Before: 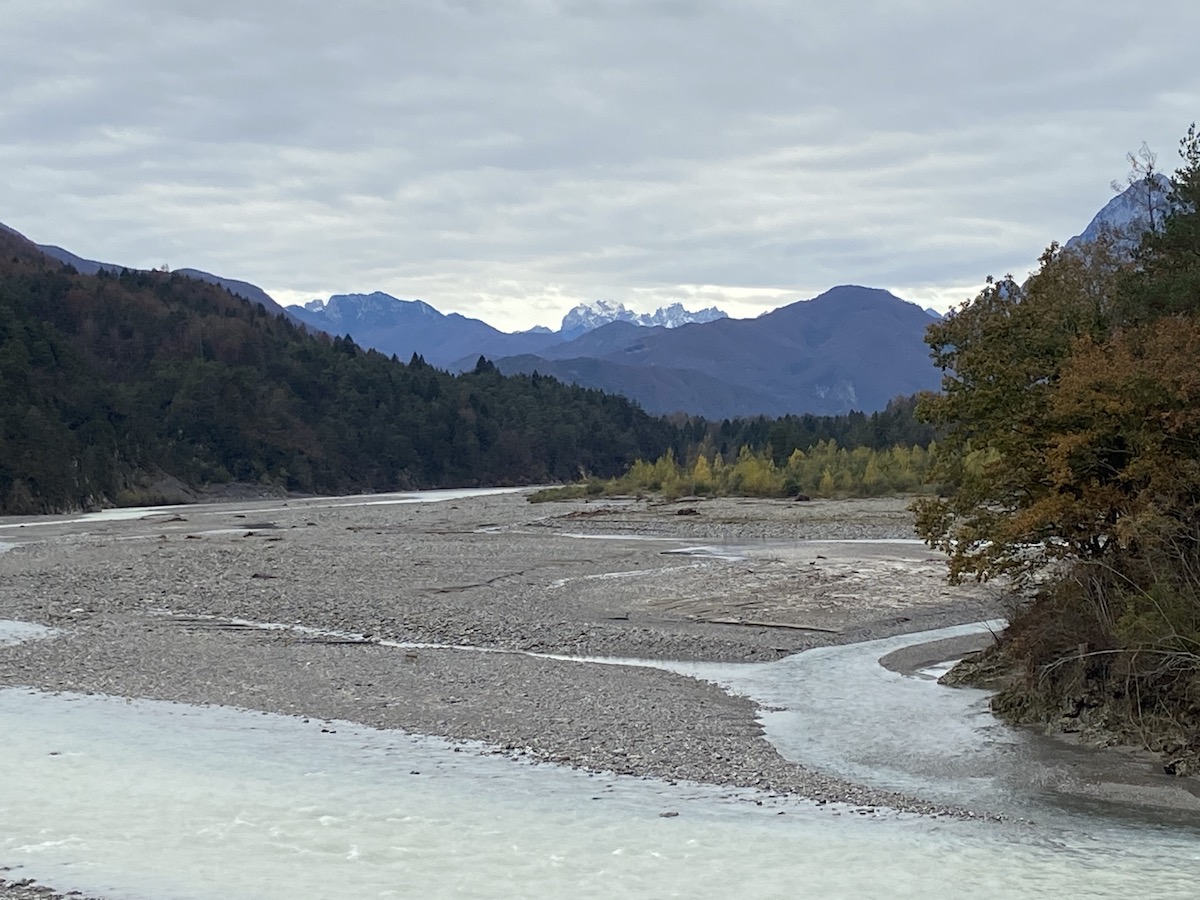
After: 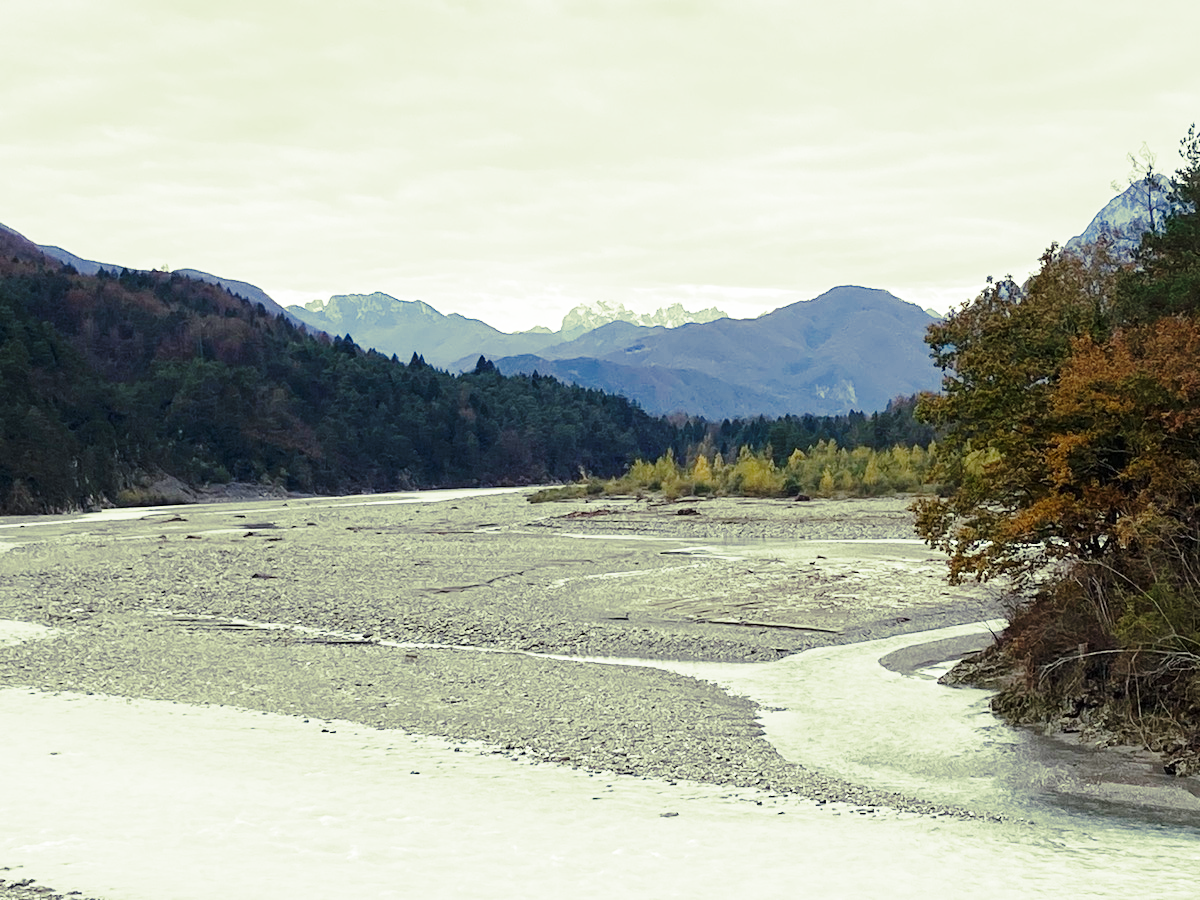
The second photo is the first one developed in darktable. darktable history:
base curve: curves: ch0 [(0, 0) (0.028, 0.03) (0.121, 0.232) (0.46, 0.748) (0.859, 0.968) (1, 1)], preserve colors none
split-toning: shadows › hue 290.82°, shadows › saturation 0.34, highlights › saturation 0.38, balance 0, compress 50%
